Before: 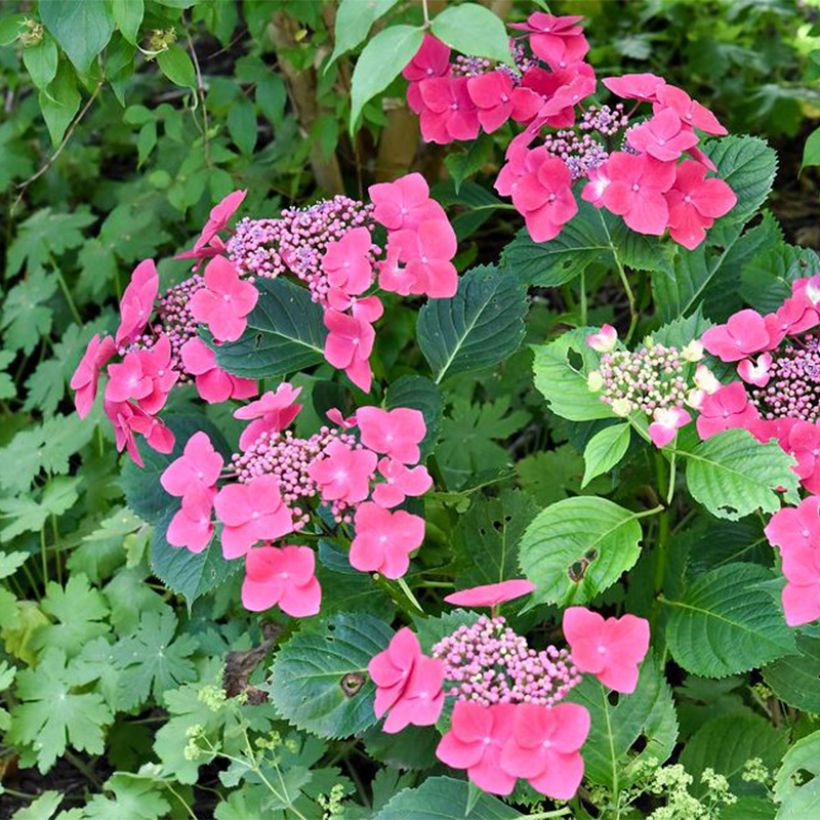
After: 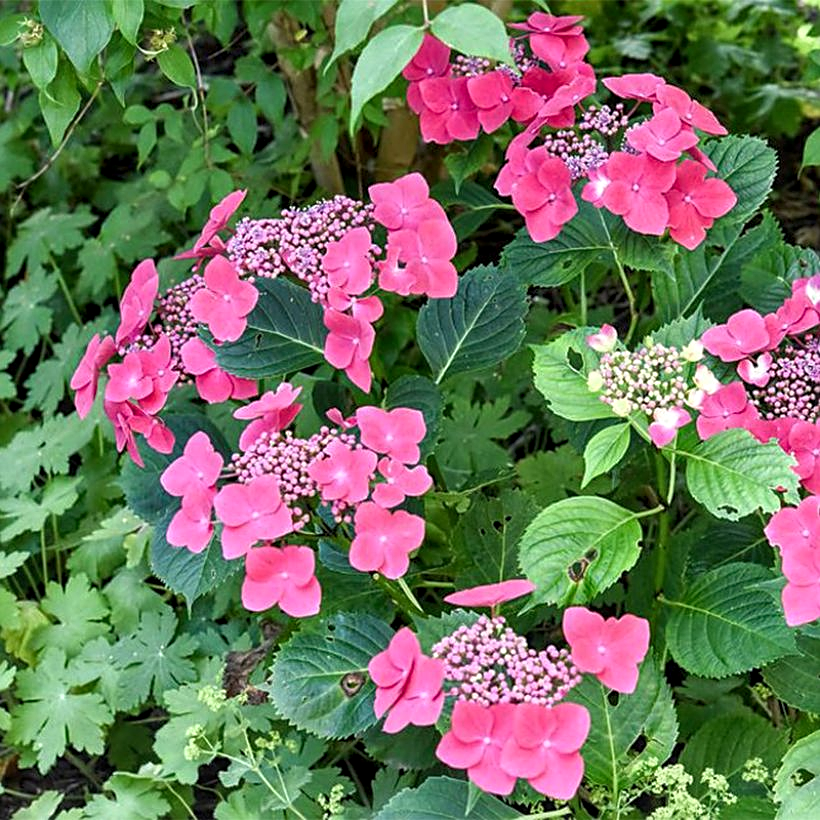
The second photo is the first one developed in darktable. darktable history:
sharpen: on, module defaults
local contrast: on, module defaults
shadows and highlights: shadows 0.714, highlights 40.51
